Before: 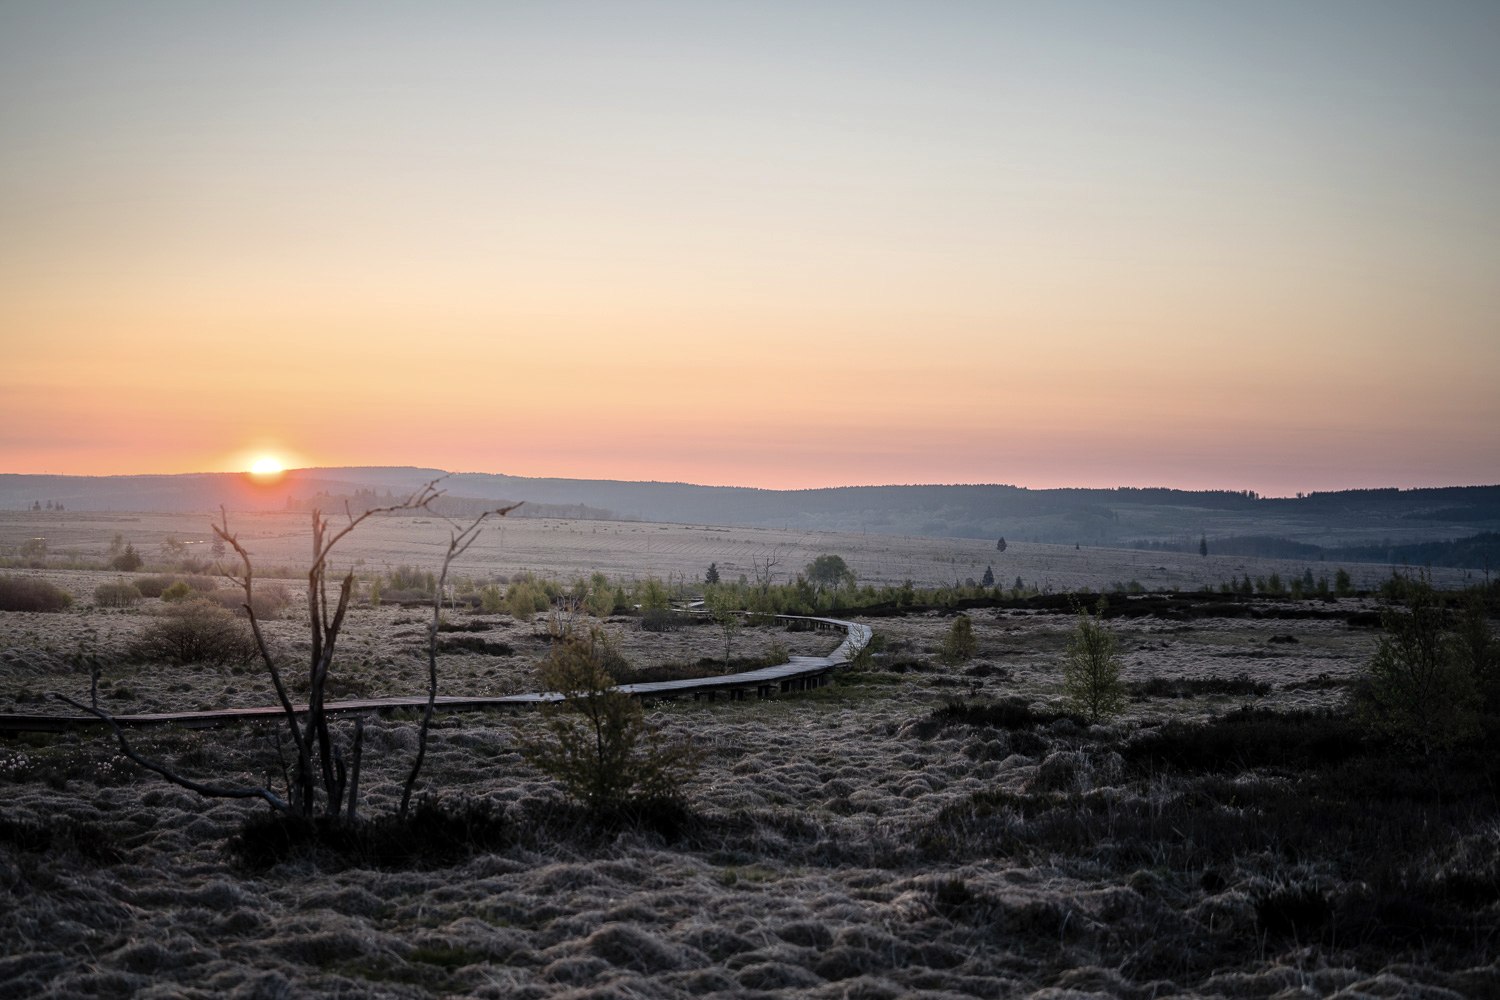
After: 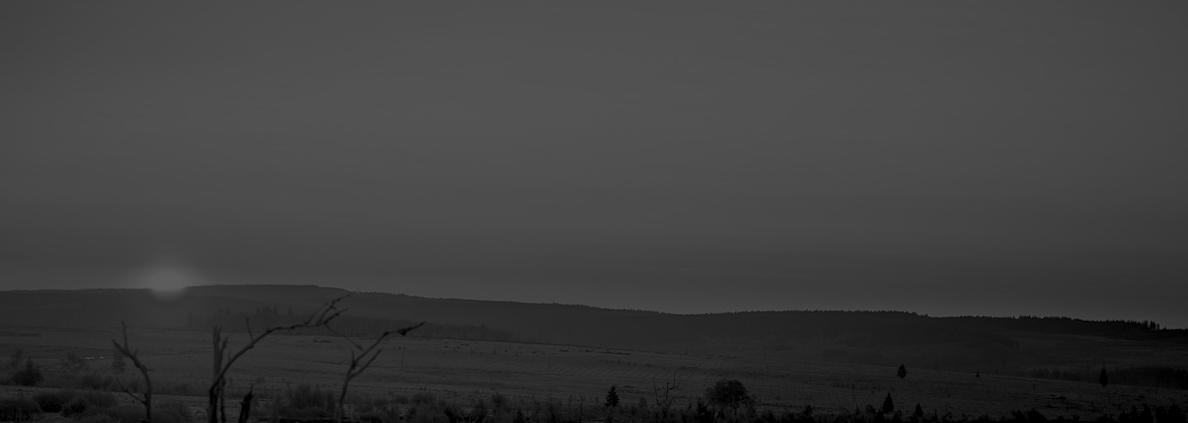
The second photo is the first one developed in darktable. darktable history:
crop: left 7.036%, top 18.398%, right 14.379%, bottom 40.043%
colorize: hue 90°, saturation 19%, lightness 1.59%, version 1
monochrome: on, module defaults
rotate and perspective: rotation 0.8°, automatic cropping off
